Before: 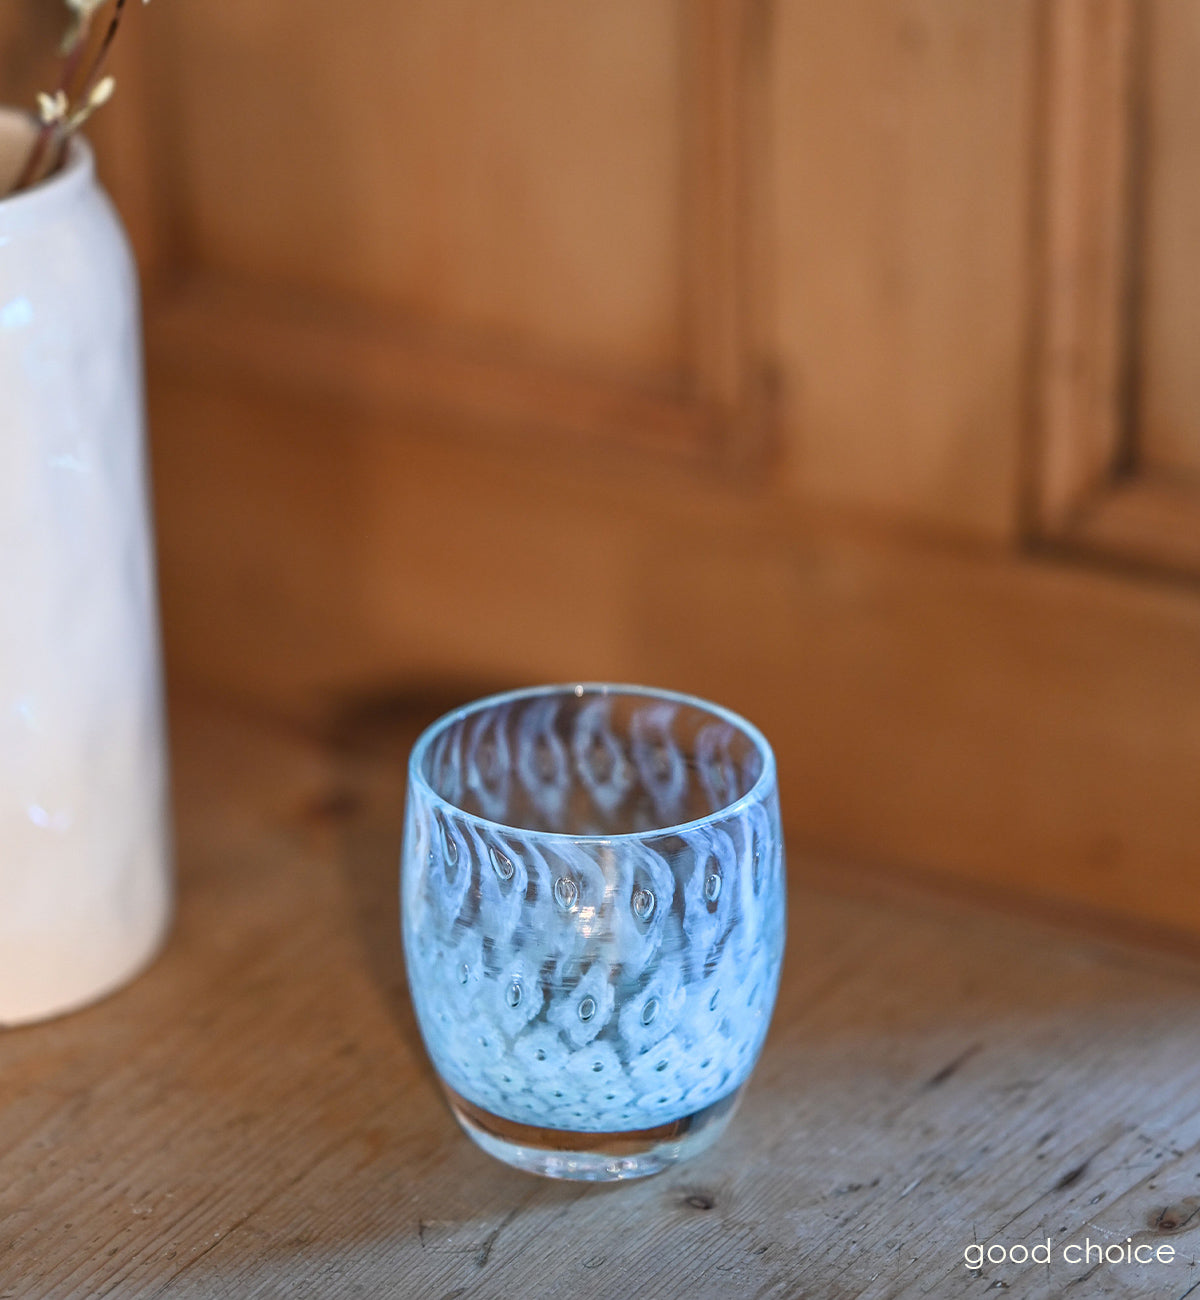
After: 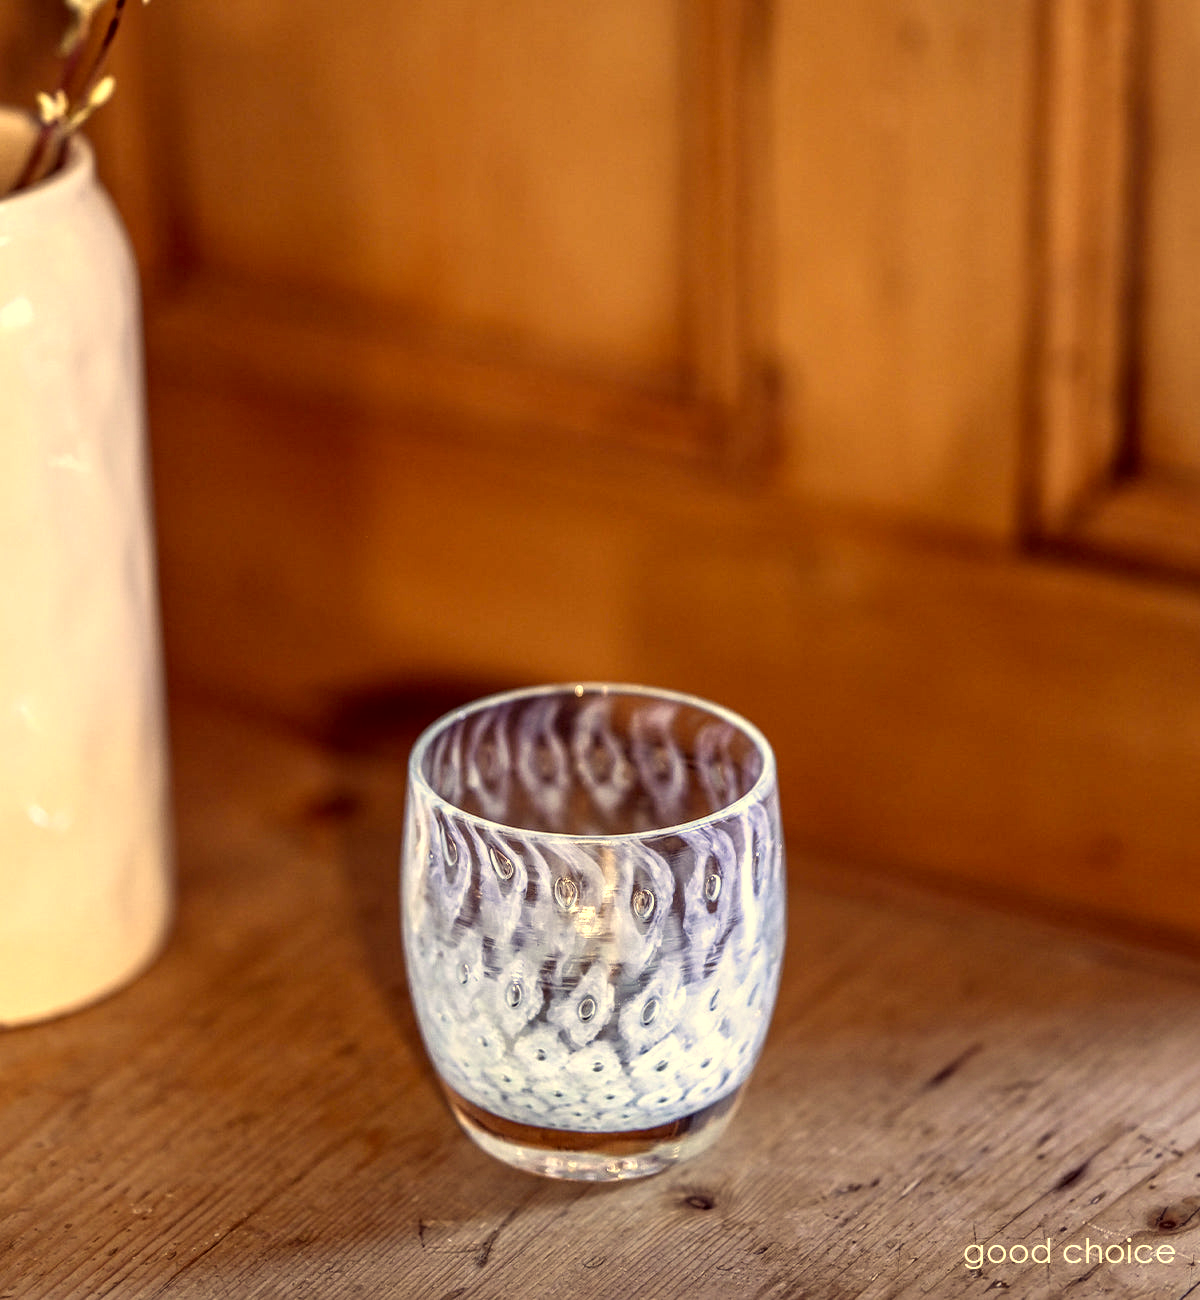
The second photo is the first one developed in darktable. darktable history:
local contrast: highlights 65%, shadows 54%, detail 168%, midtone range 0.517
color correction: highlights a* 9.86, highlights b* 38.74, shadows a* 14.81, shadows b* 3.44
